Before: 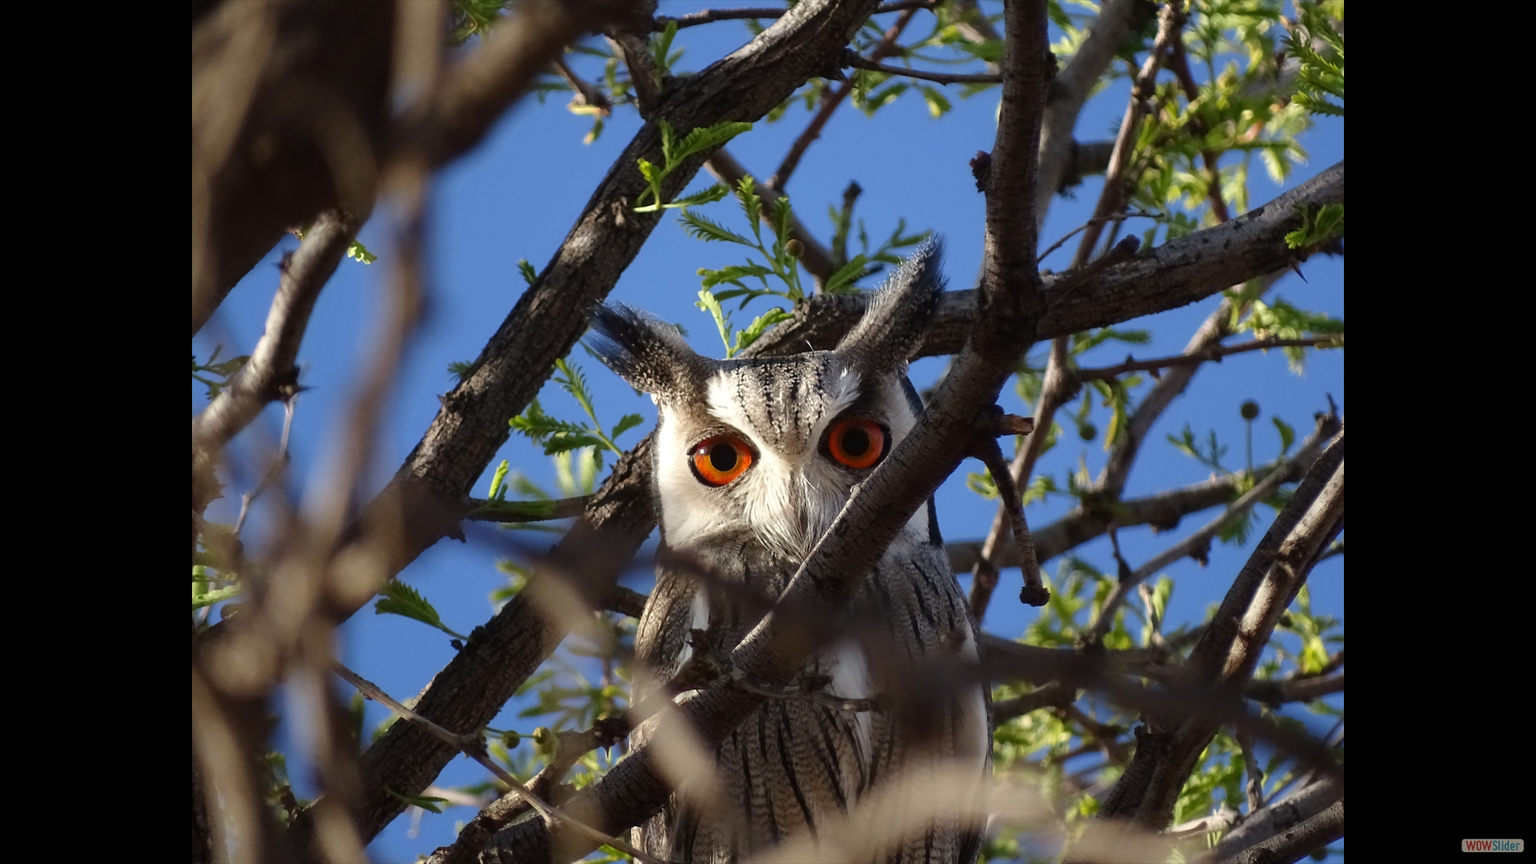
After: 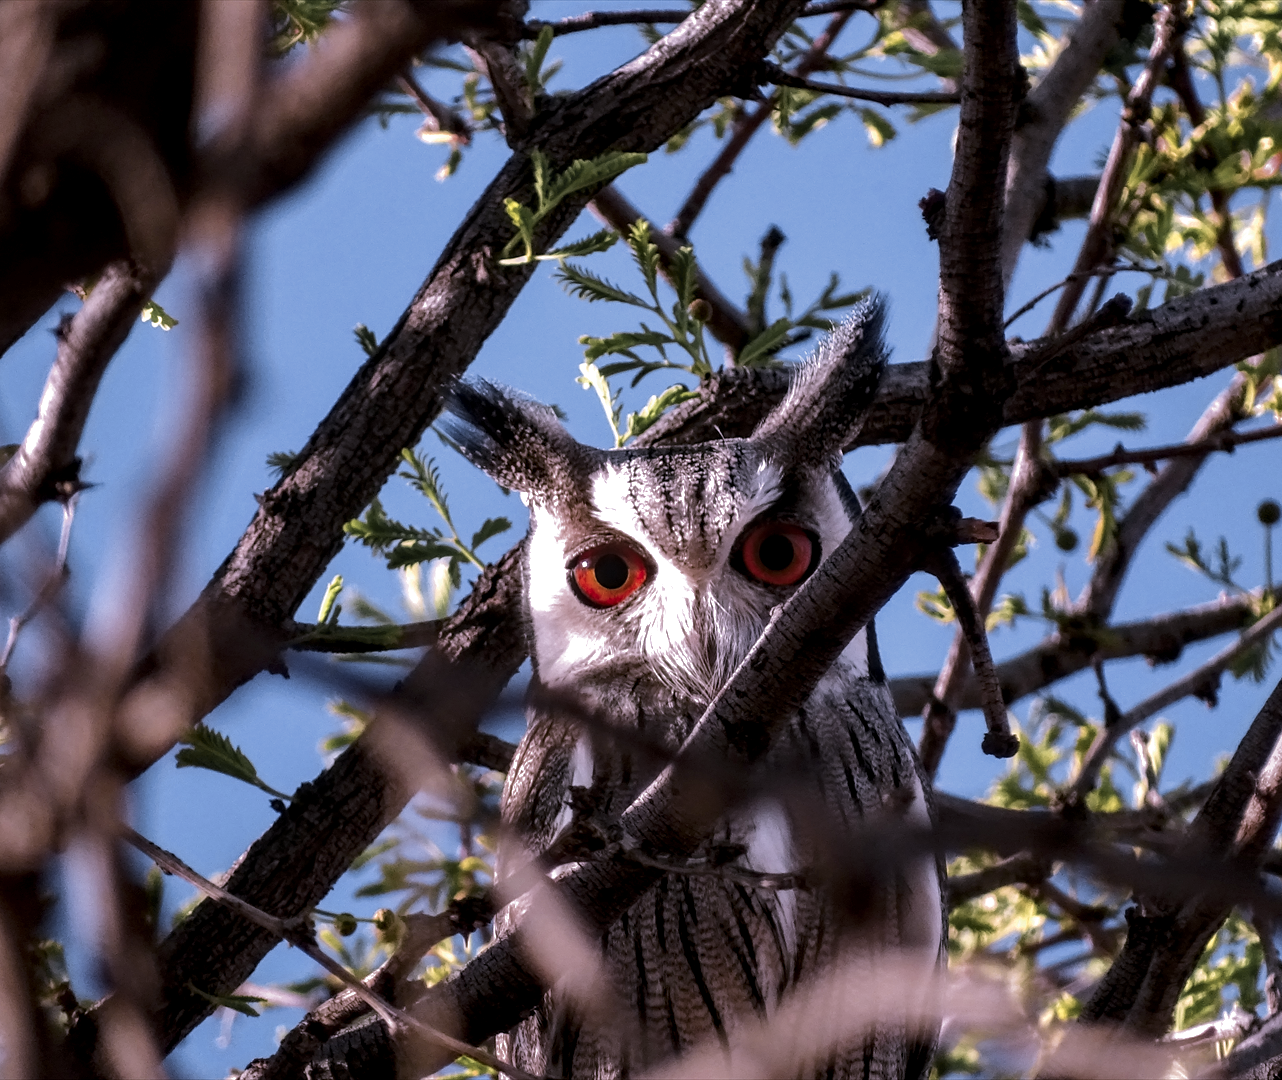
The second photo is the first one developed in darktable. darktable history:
crop and rotate: left 15.273%, right 17.935%
levels: black 0.09%
shadows and highlights: shadows 39.26, highlights -54.88, low approximation 0.01, soften with gaussian
color correction: highlights a* 15.77, highlights b* -20.73
local contrast: detail 150%
color zones: curves: ch0 [(0.035, 0.242) (0.25, 0.5) (0.384, 0.214) (0.488, 0.255) (0.75, 0.5)]; ch1 [(0.063, 0.379) (0.25, 0.5) (0.354, 0.201) (0.489, 0.085) (0.729, 0.271)]; ch2 [(0.25, 0.5) (0.38, 0.517) (0.442, 0.51) (0.735, 0.456)]
velvia: on, module defaults
tone equalizer: -8 EV -0.44 EV, -7 EV -0.394 EV, -6 EV -0.301 EV, -5 EV -0.239 EV, -3 EV 0.246 EV, -2 EV 0.357 EV, -1 EV 0.368 EV, +0 EV 0.418 EV, edges refinement/feathering 500, mask exposure compensation -1.57 EV, preserve details no
